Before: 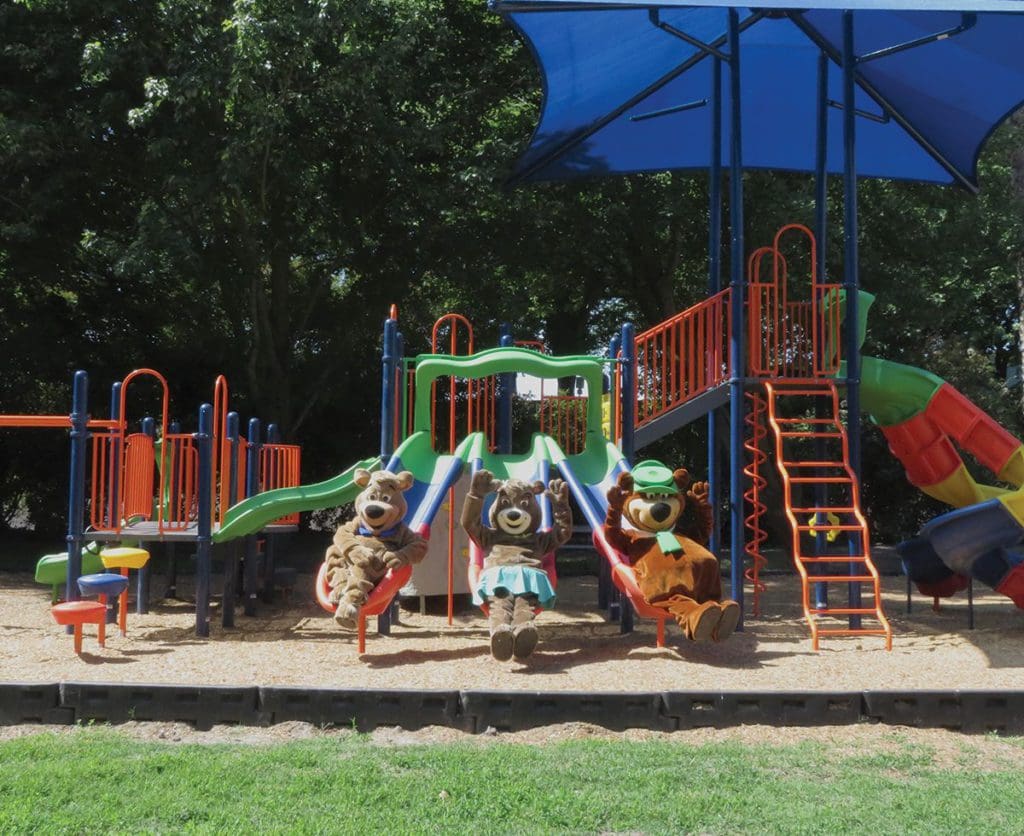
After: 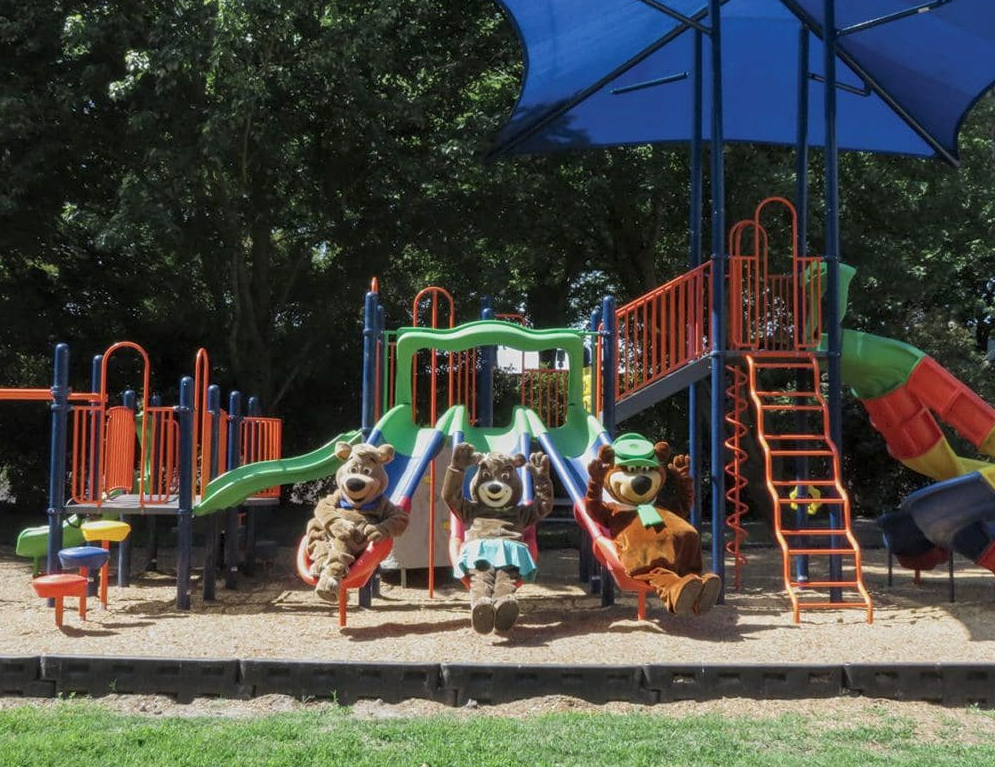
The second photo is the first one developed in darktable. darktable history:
local contrast: detail 130%
crop: left 1.93%, top 3.24%, right 0.84%, bottom 4.911%
